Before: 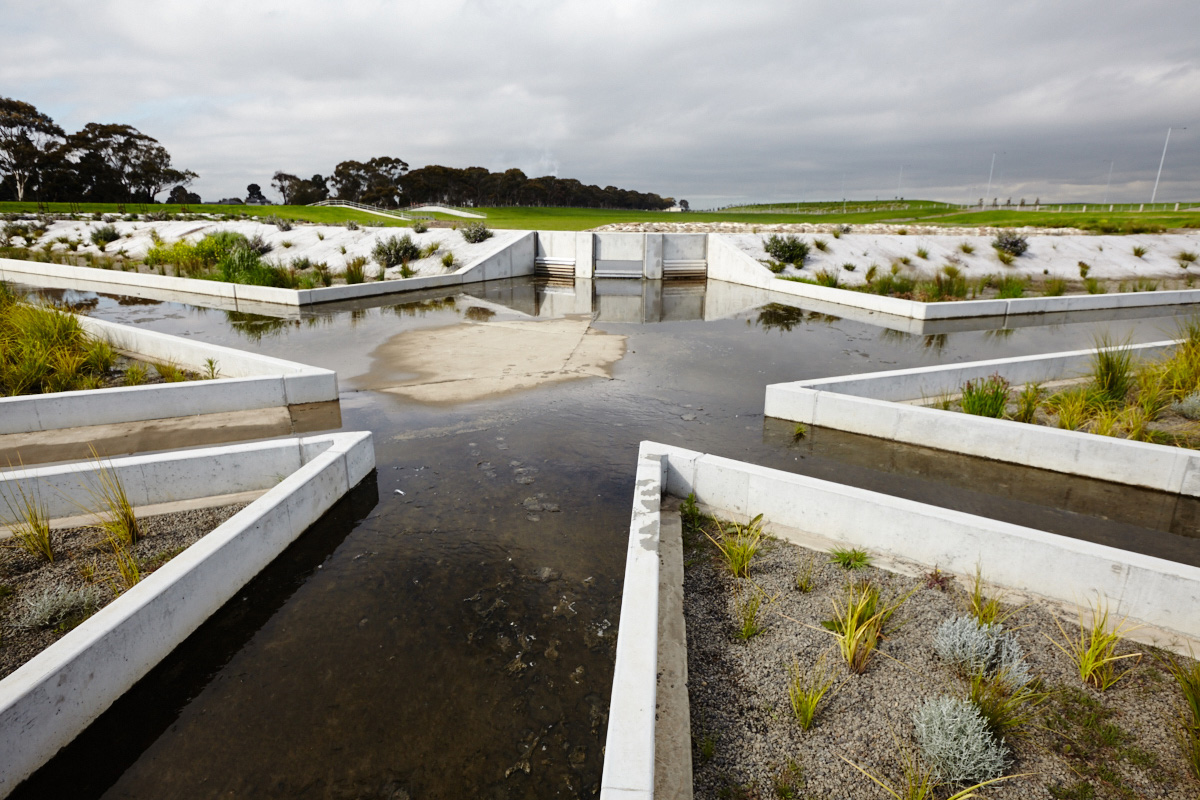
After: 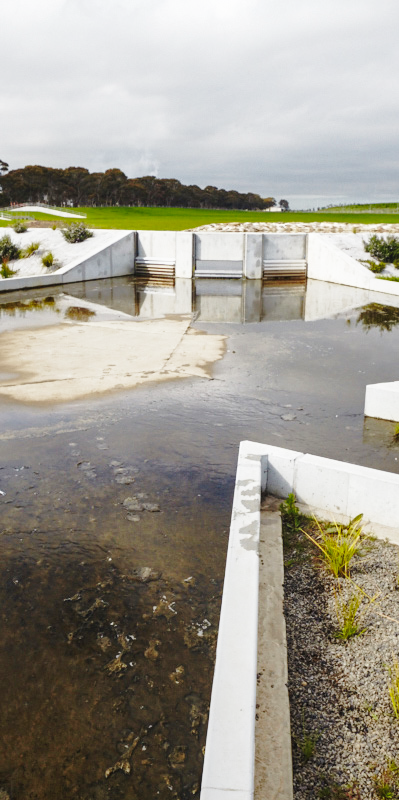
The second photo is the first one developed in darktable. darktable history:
crop: left 33.36%, right 33.36%
local contrast: detail 110%
shadows and highlights: on, module defaults
base curve: curves: ch0 [(0, 0) (0.028, 0.03) (0.121, 0.232) (0.46, 0.748) (0.859, 0.968) (1, 1)], preserve colors none
